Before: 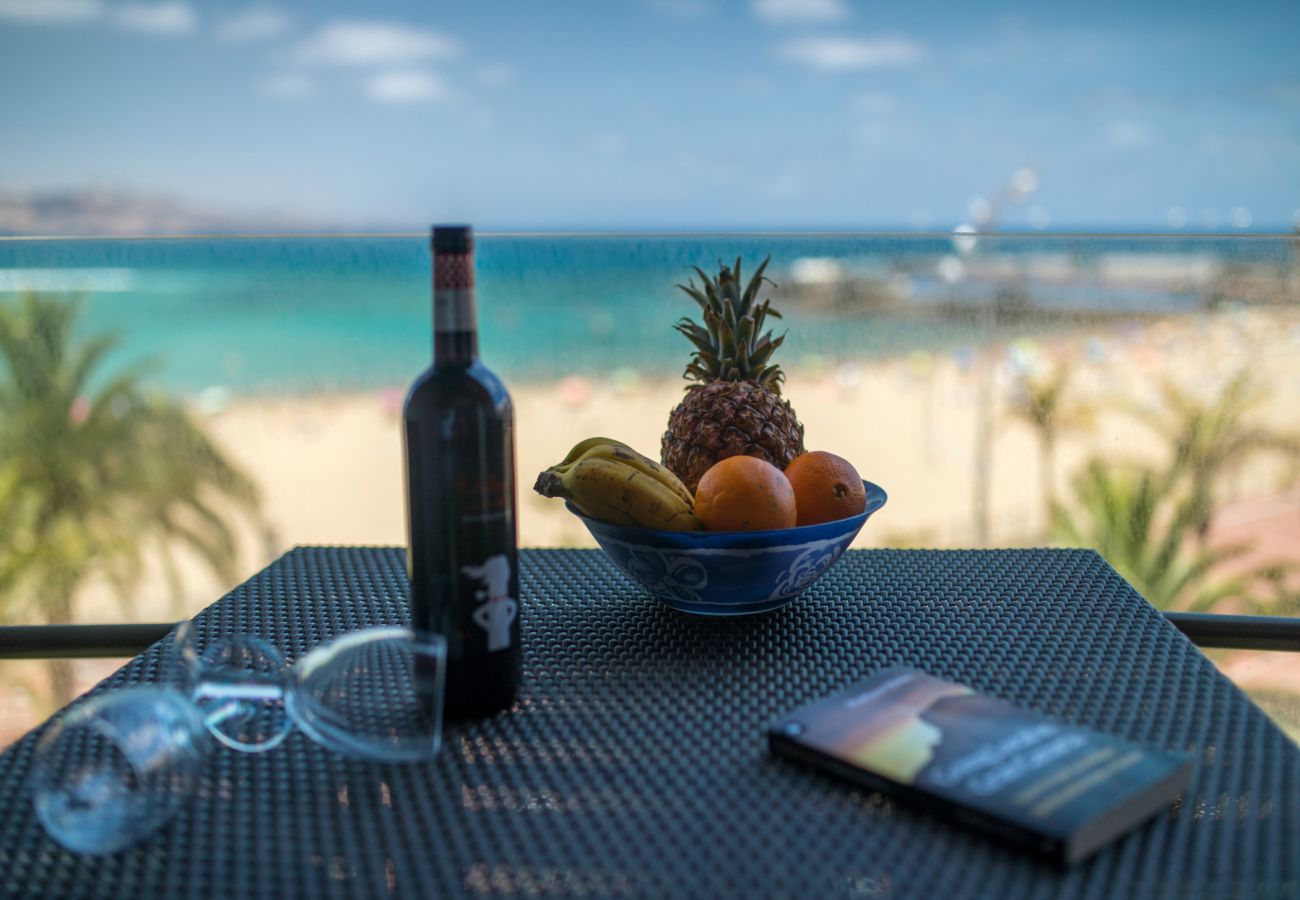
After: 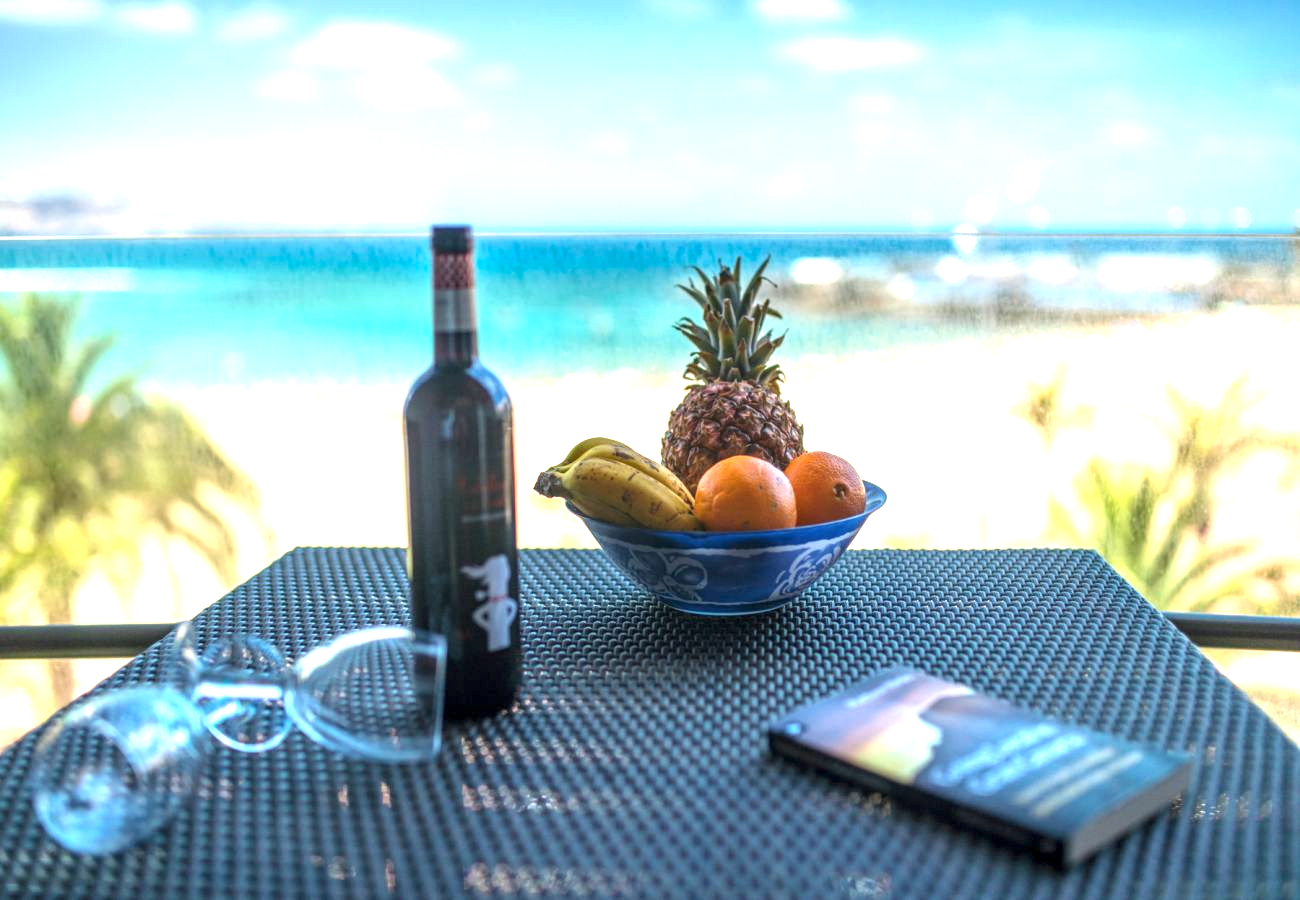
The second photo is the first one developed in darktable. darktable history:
exposure: black level correction 0, exposure 1.52 EV, compensate highlight preservation false
contrast brightness saturation: contrast 0.039, saturation 0.069
local contrast: on, module defaults
